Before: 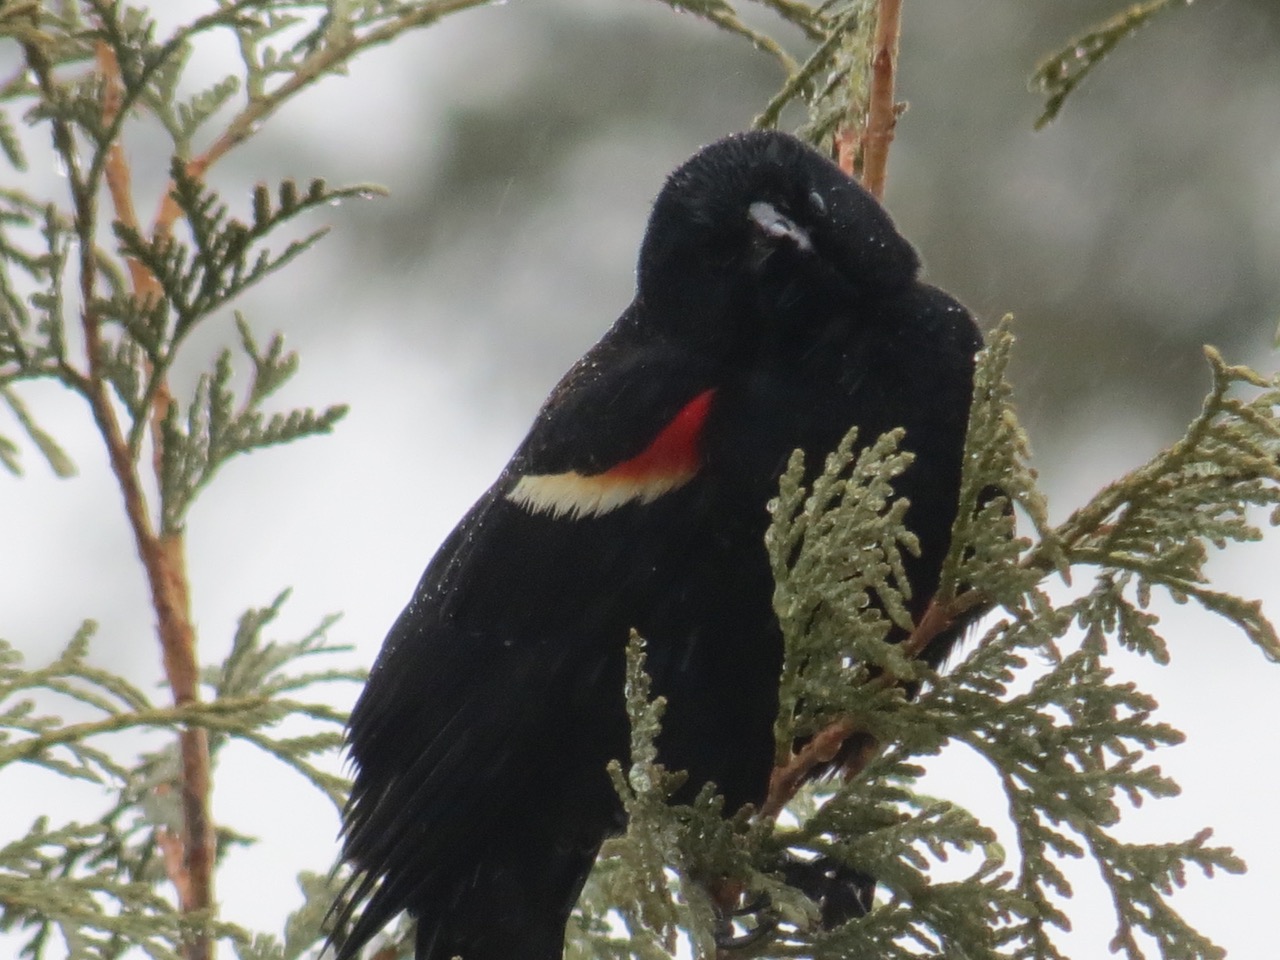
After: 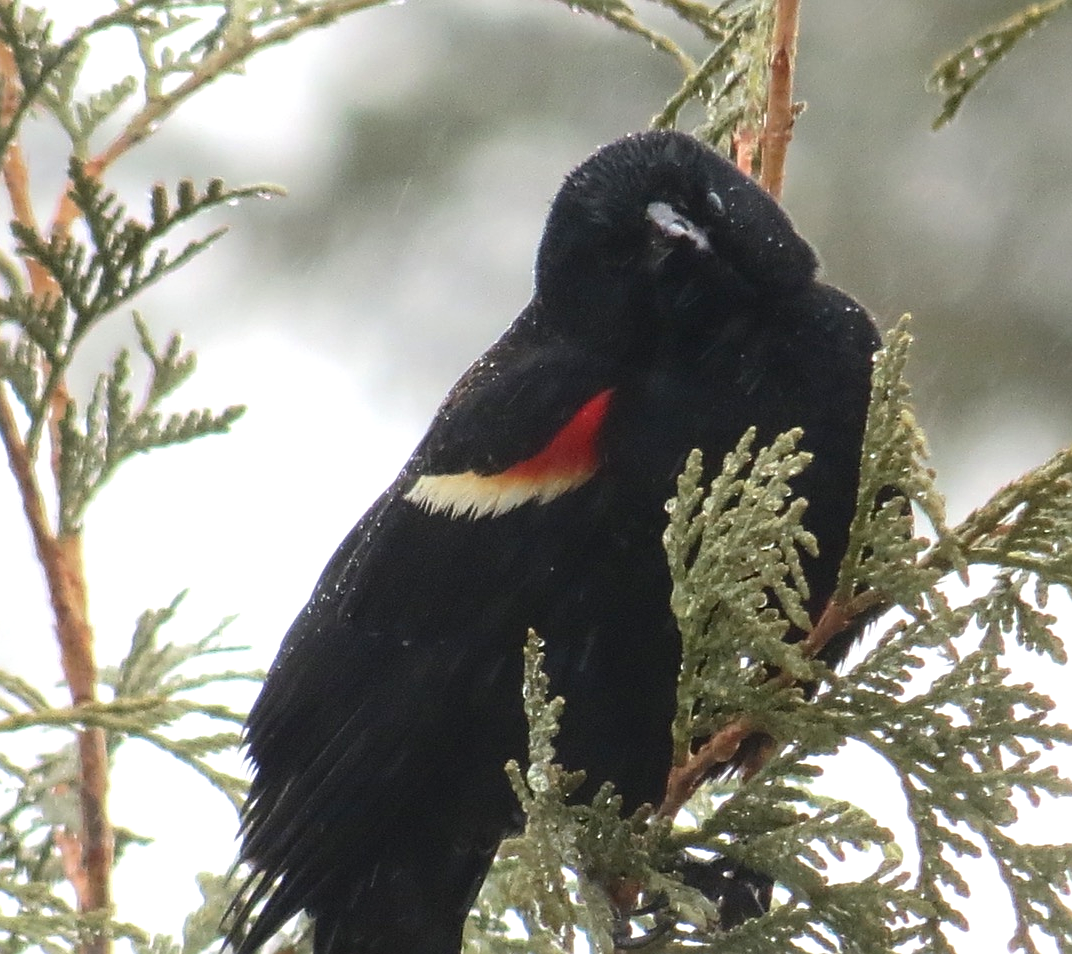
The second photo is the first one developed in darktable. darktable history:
crop: left 8.026%, right 7.374%
sharpen: on, module defaults
exposure: exposure 0.657 EV, compensate highlight preservation false
